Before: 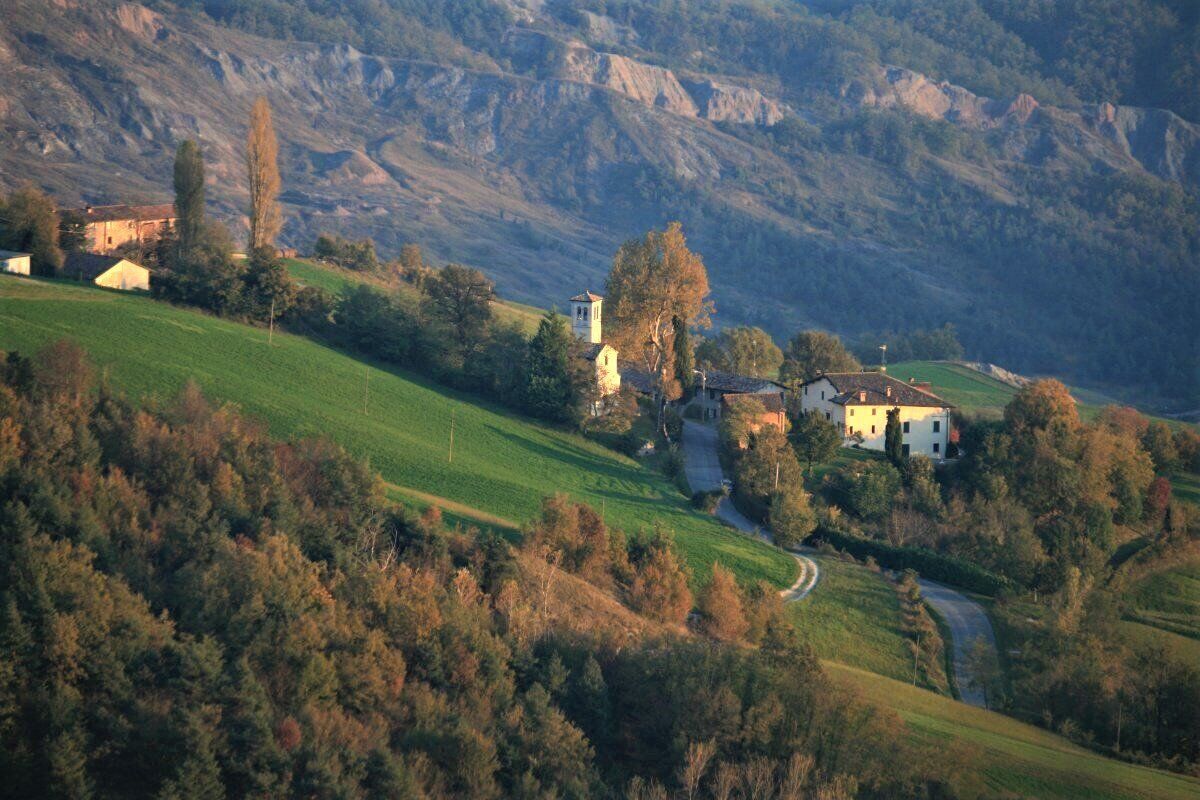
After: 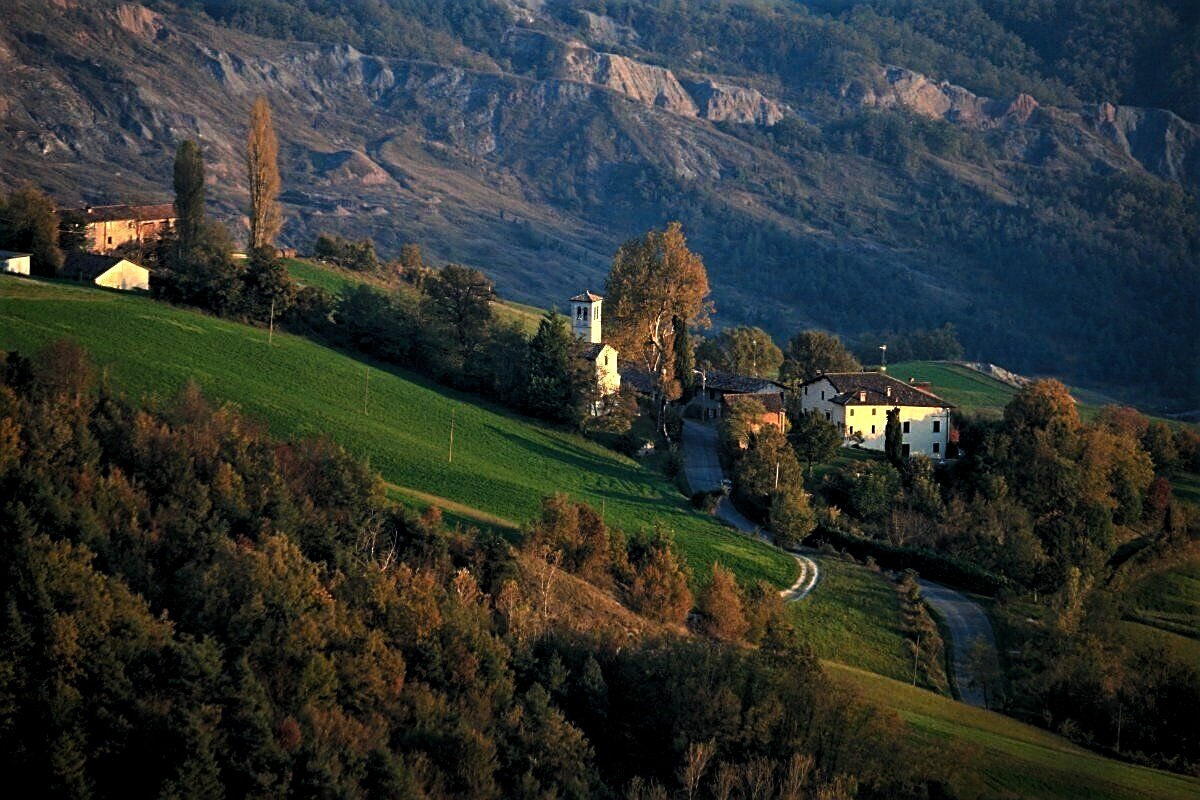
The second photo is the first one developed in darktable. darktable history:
sharpen: on, module defaults
levels: black 0.025%, levels [0.062, 0.494, 0.925]
contrast brightness saturation: brightness -0.2, saturation 0.081
